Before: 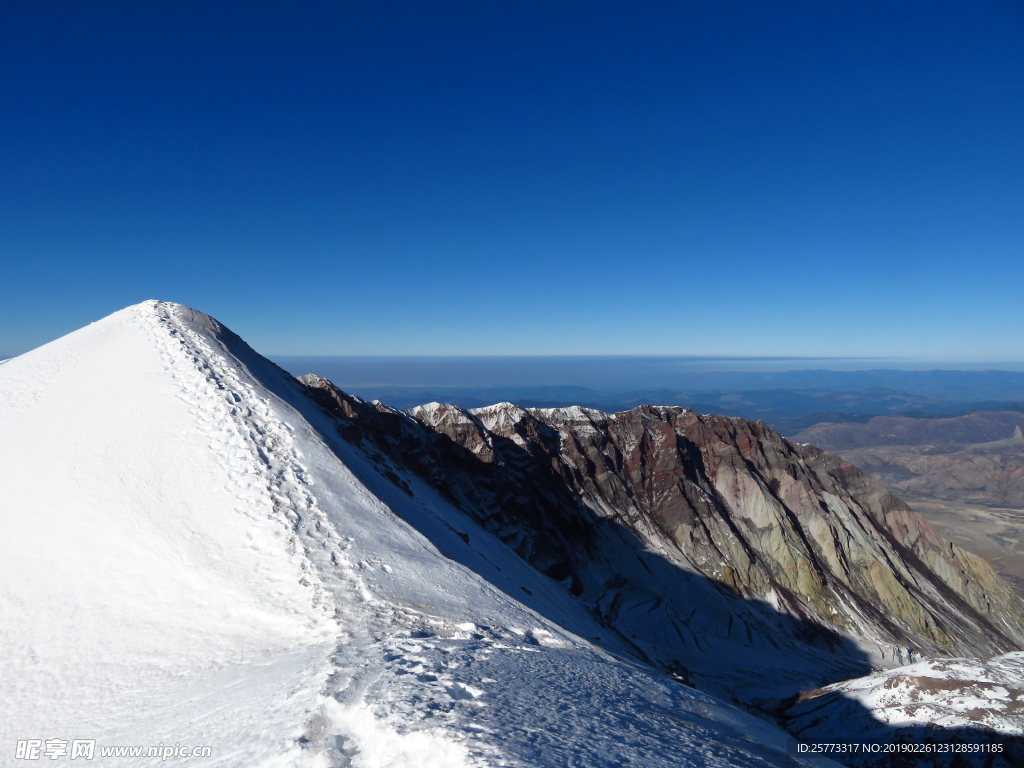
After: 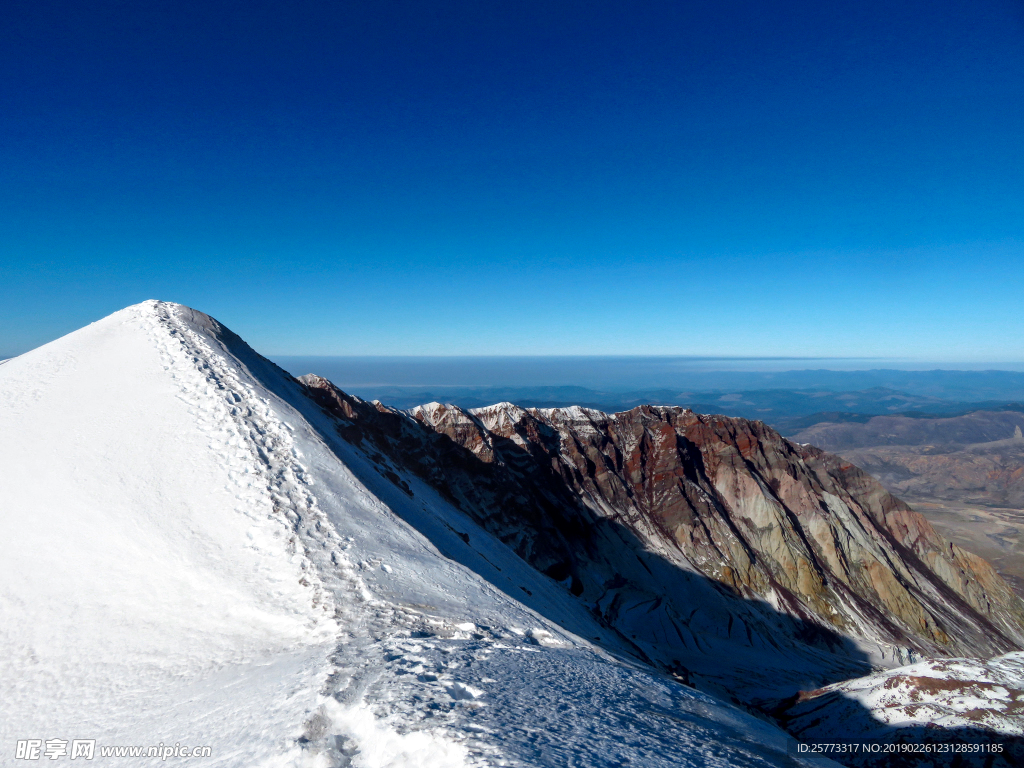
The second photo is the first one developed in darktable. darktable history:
local contrast: detail 130%
color balance rgb: linear chroma grading › global chroma 15%, perceptual saturation grading › global saturation 30%
color zones: curves: ch0 [(0, 0.299) (0.25, 0.383) (0.456, 0.352) (0.736, 0.571)]; ch1 [(0, 0.63) (0.151, 0.568) (0.254, 0.416) (0.47, 0.558) (0.732, 0.37) (0.909, 0.492)]; ch2 [(0.004, 0.604) (0.158, 0.443) (0.257, 0.403) (0.761, 0.468)]
